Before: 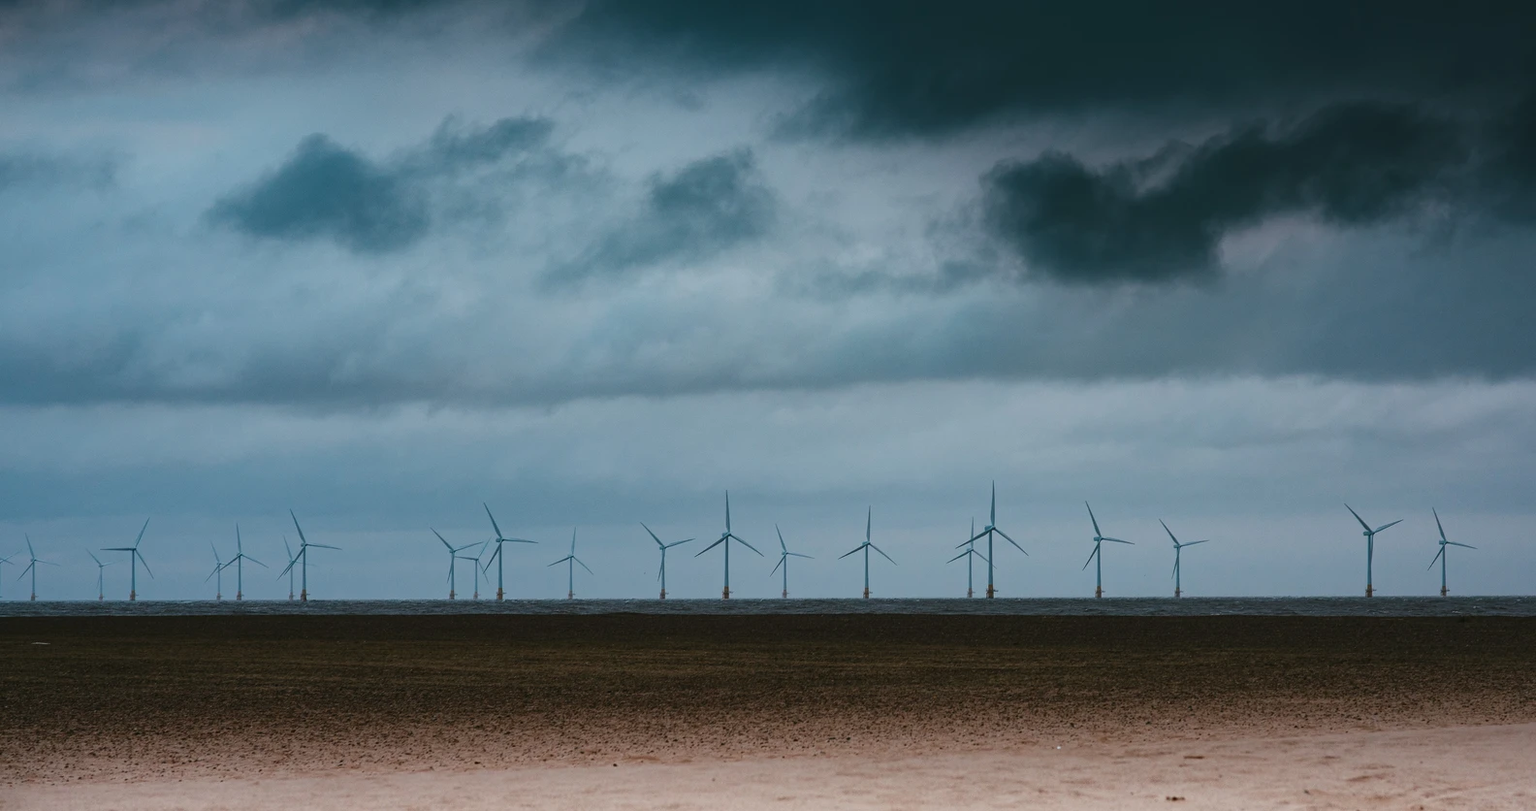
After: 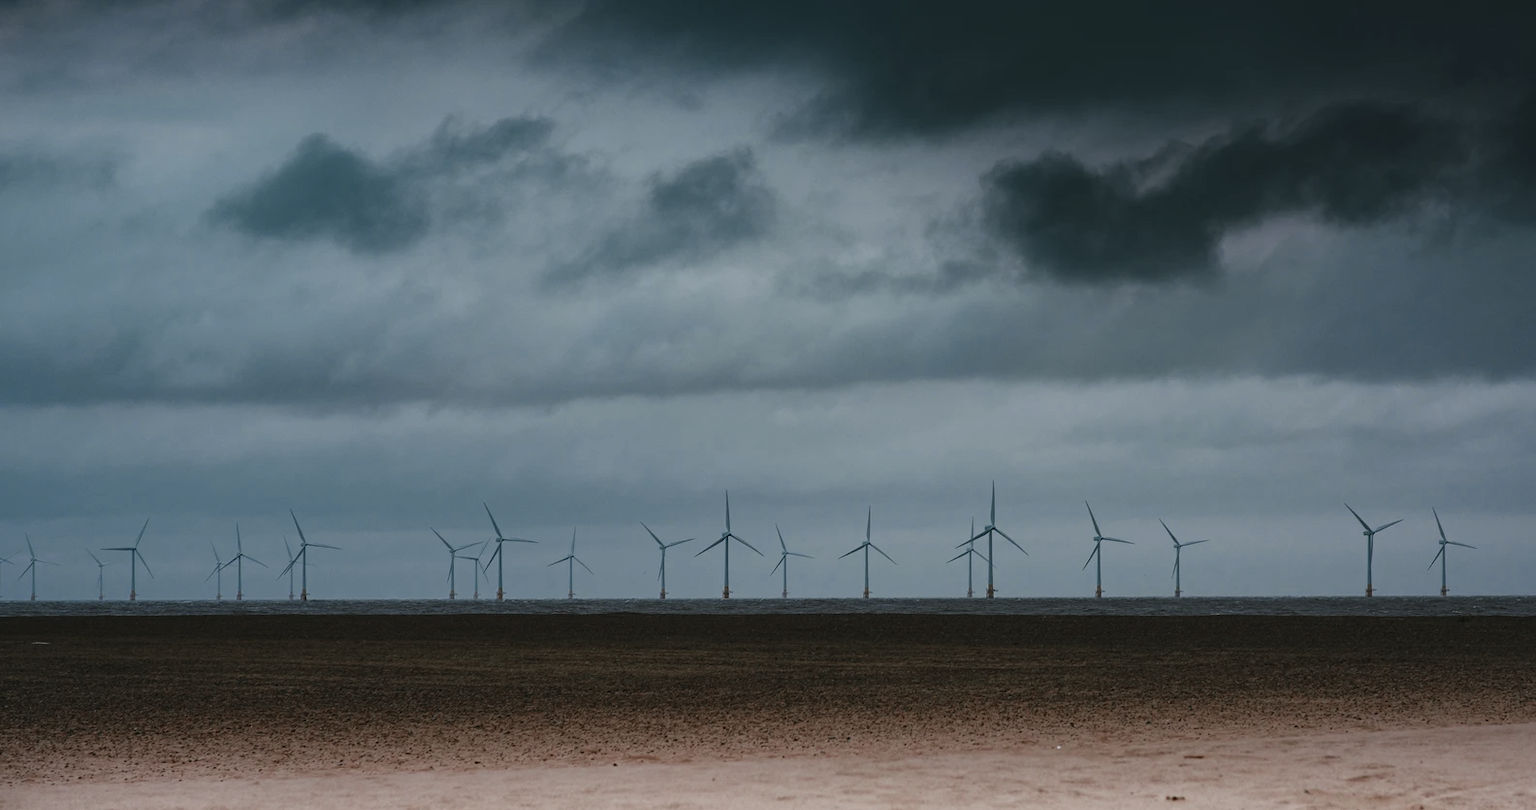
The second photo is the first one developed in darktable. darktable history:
color zones: curves: ch0 [(0, 0.5) (0.125, 0.4) (0.25, 0.5) (0.375, 0.4) (0.5, 0.4) (0.625, 0.35) (0.75, 0.35) (0.875, 0.5)]; ch1 [(0, 0.35) (0.125, 0.45) (0.25, 0.35) (0.375, 0.35) (0.5, 0.35) (0.625, 0.35) (0.75, 0.45) (0.875, 0.35)]; ch2 [(0, 0.6) (0.125, 0.5) (0.25, 0.5) (0.375, 0.6) (0.5, 0.6) (0.625, 0.5) (0.75, 0.5) (0.875, 0.5)], mix 24.6%
